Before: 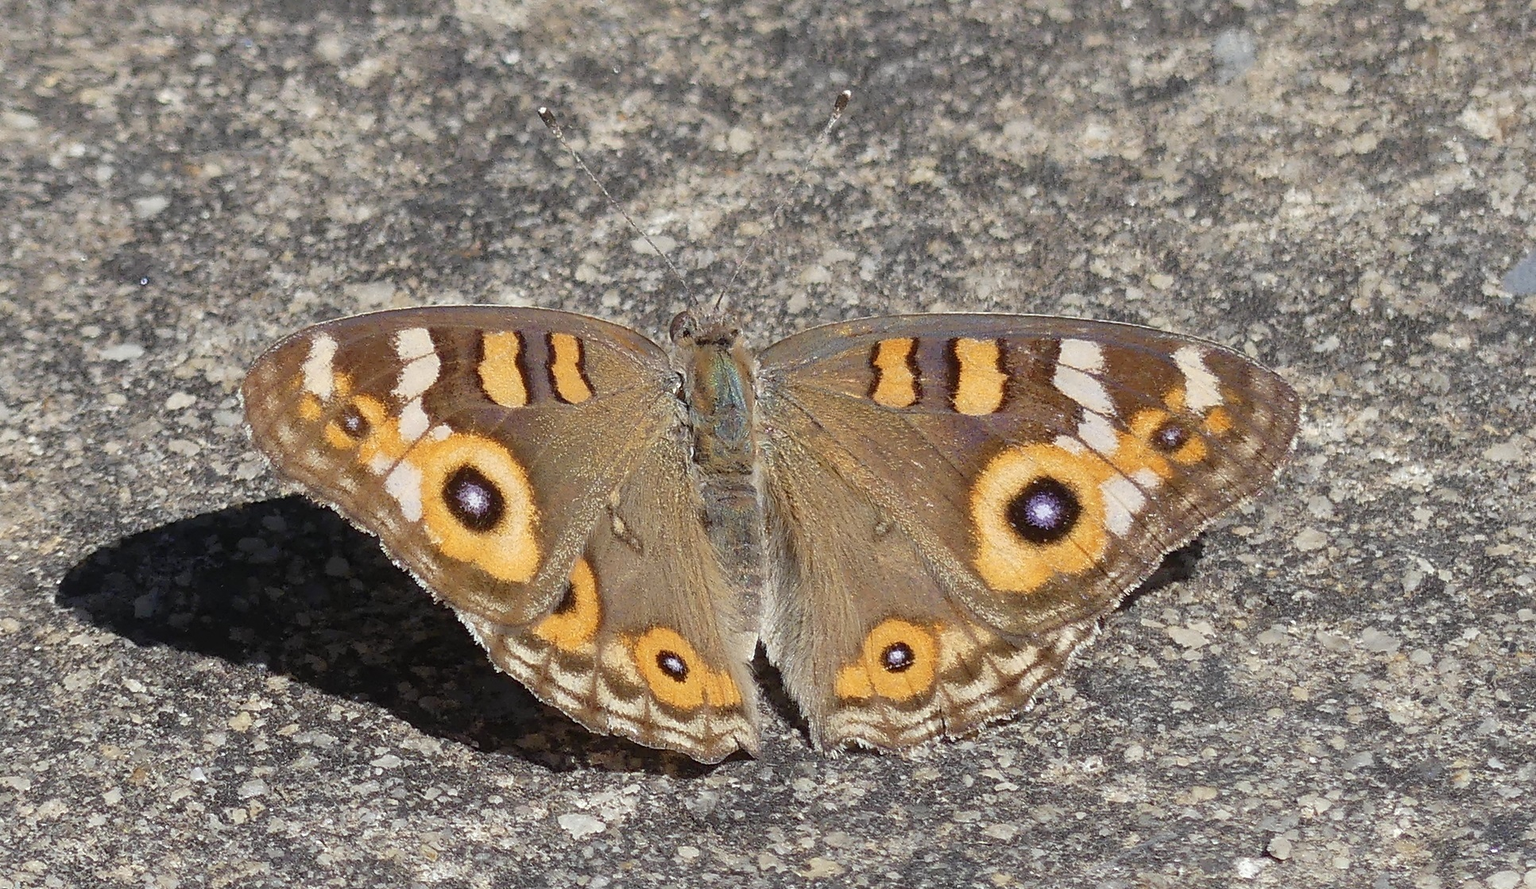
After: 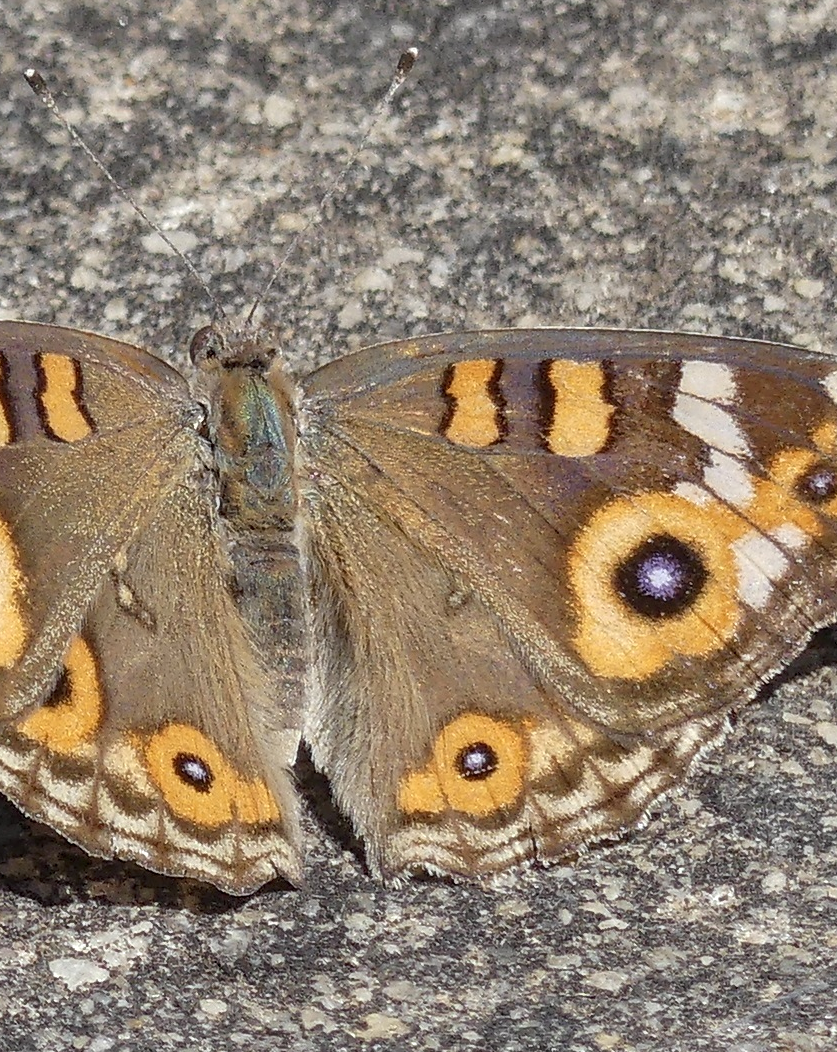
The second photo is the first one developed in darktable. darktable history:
local contrast: on, module defaults
crop: left 33.787%, top 5.976%, right 22.88%
